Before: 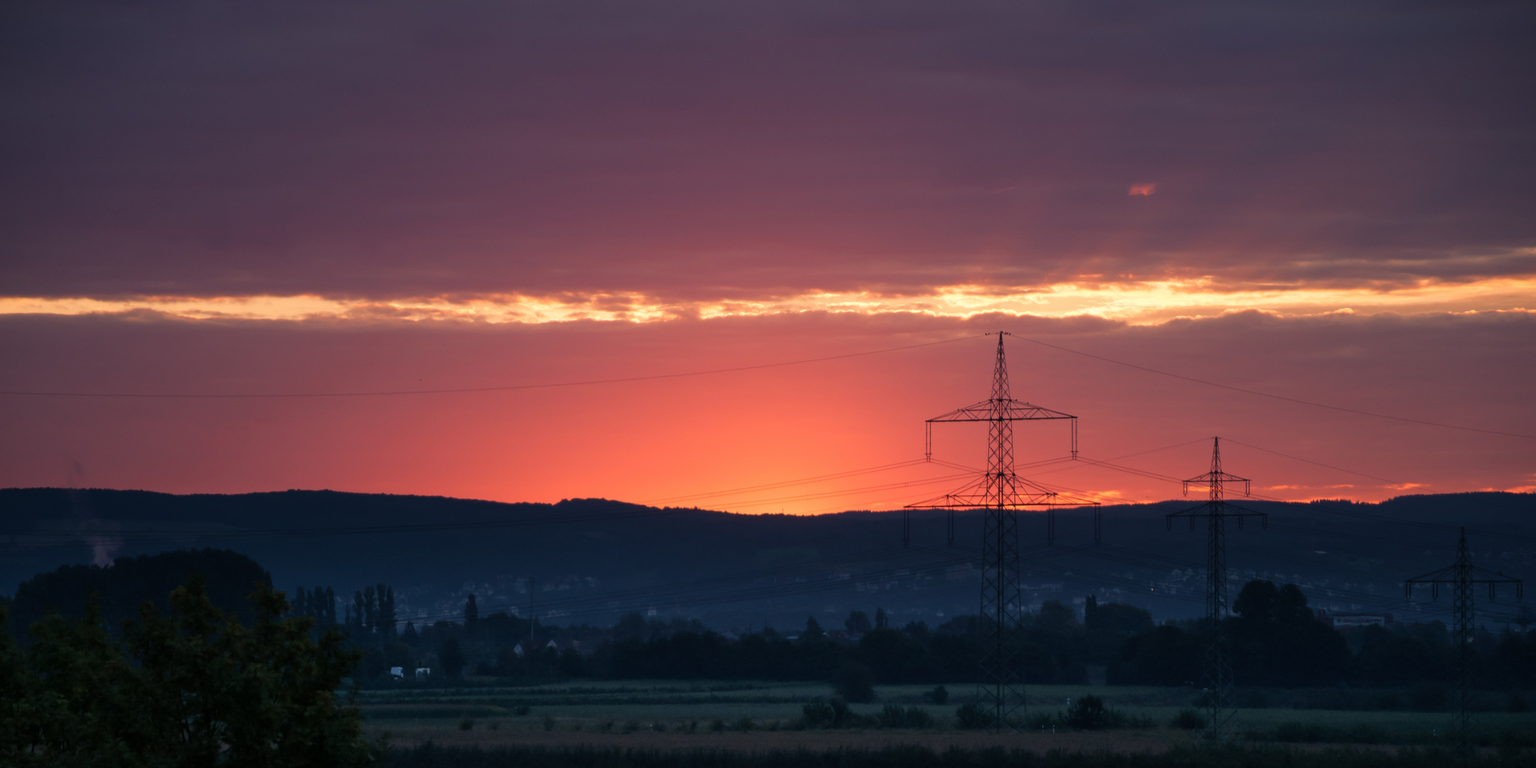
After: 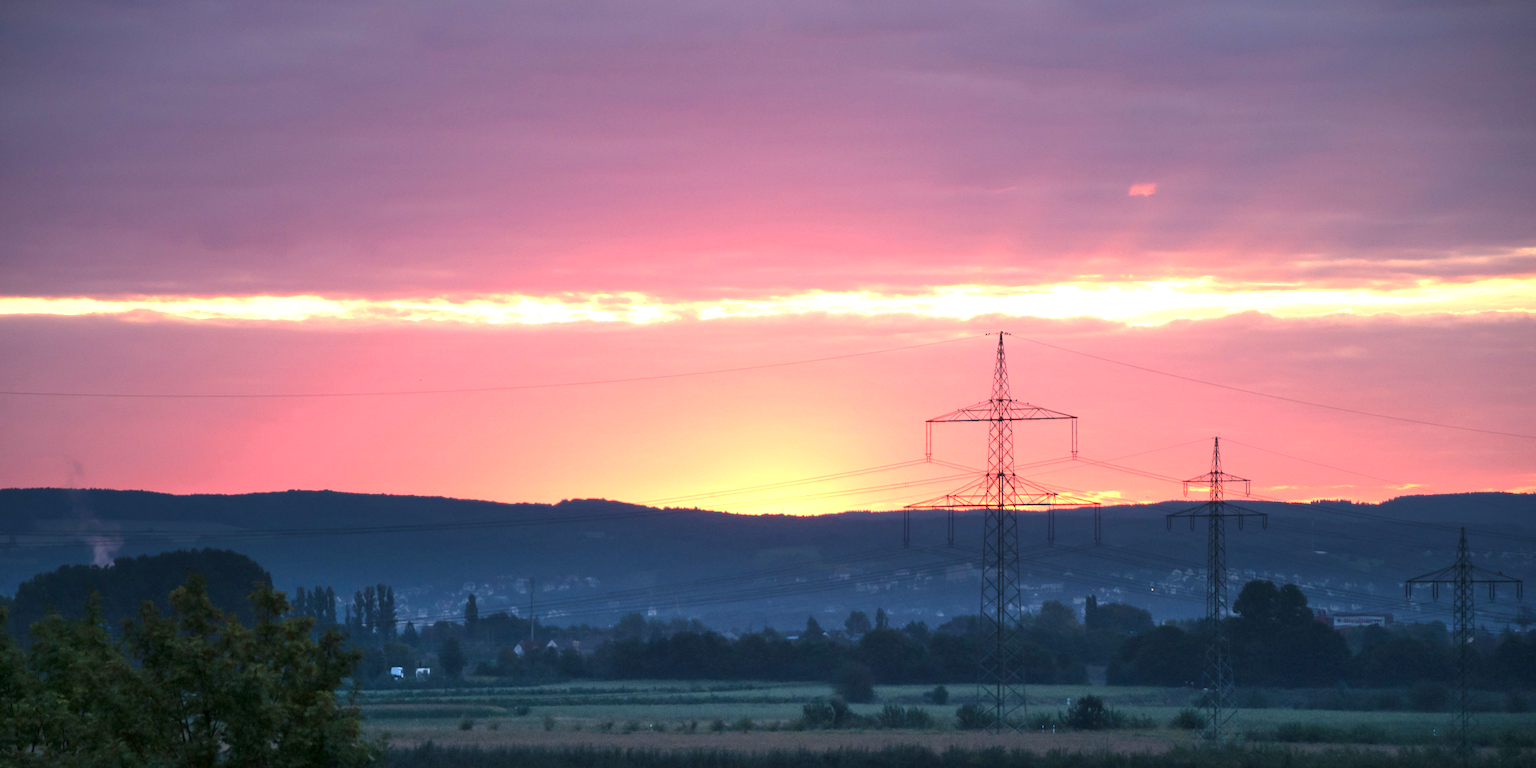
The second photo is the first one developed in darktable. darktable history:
exposure: exposure 1.995 EV, compensate highlight preservation false
